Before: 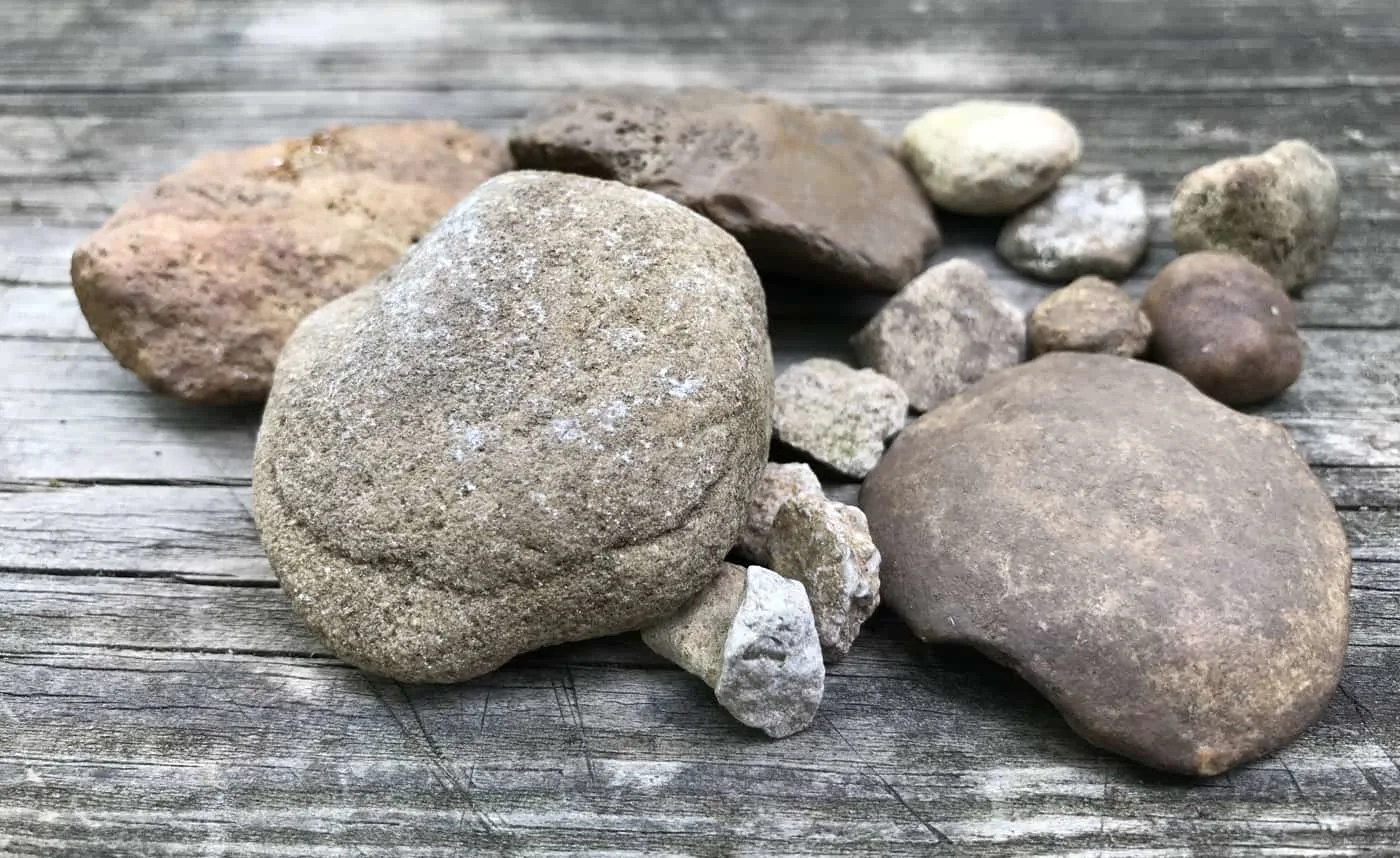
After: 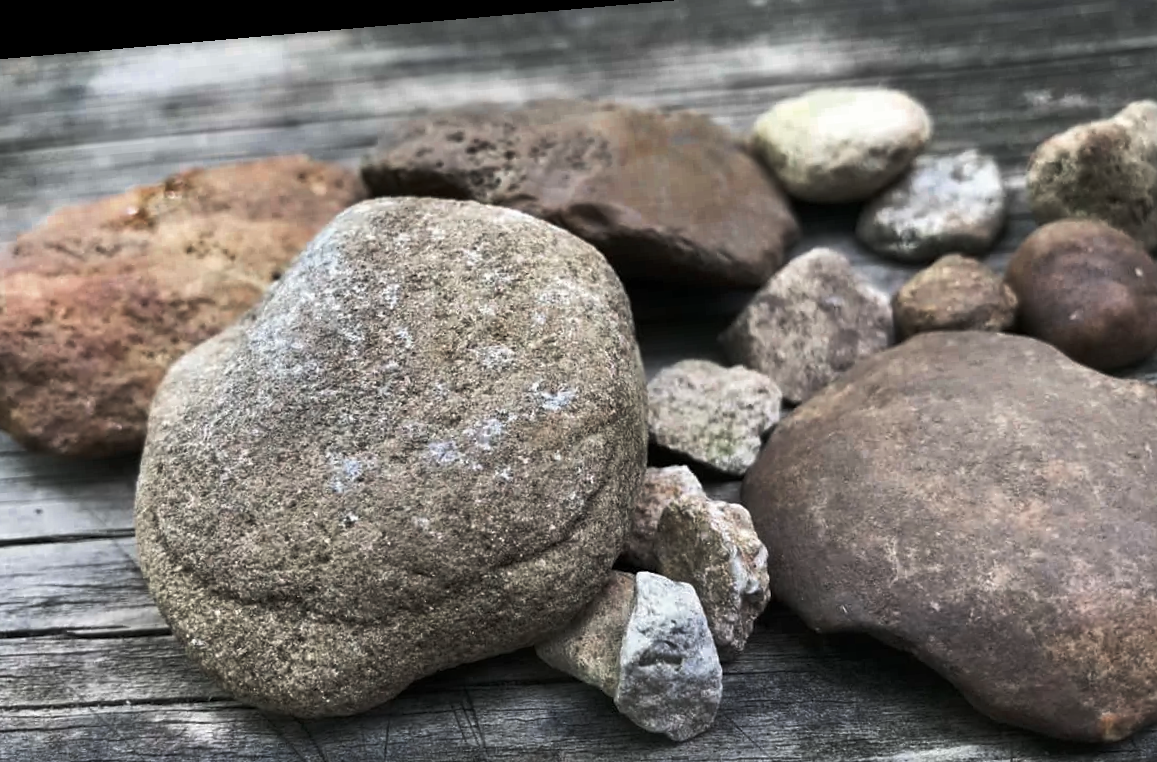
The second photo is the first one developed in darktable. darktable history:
tone curve: curves: ch0 [(0, 0) (0.536, 0.402) (1, 1)], preserve colors none
crop and rotate: left 10.77%, top 5.1%, right 10.41%, bottom 16.76%
color zones: curves: ch0 [(0, 0.5) (0.125, 0.4) (0.25, 0.5) (0.375, 0.4) (0.5, 0.4) (0.625, 0.35) (0.75, 0.35) (0.875, 0.5)]; ch1 [(0, 0.35) (0.125, 0.45) (0.25, 0.35) (0.375, 0.35) (0.5, 0.35) (0.625, 0.35) (0.75, 0.45) (0.875, 0.35)]; ch2 [(0, 0.6) (0.125, 0.5) (0.25, 0.5) (0.375, 0.6) (0.5, 0.6) (0.625, 0.5) (0.75, 0.5) (0.875, 0.5)]
rotate and perspective: rotation -4.98°, automatic cropping off
